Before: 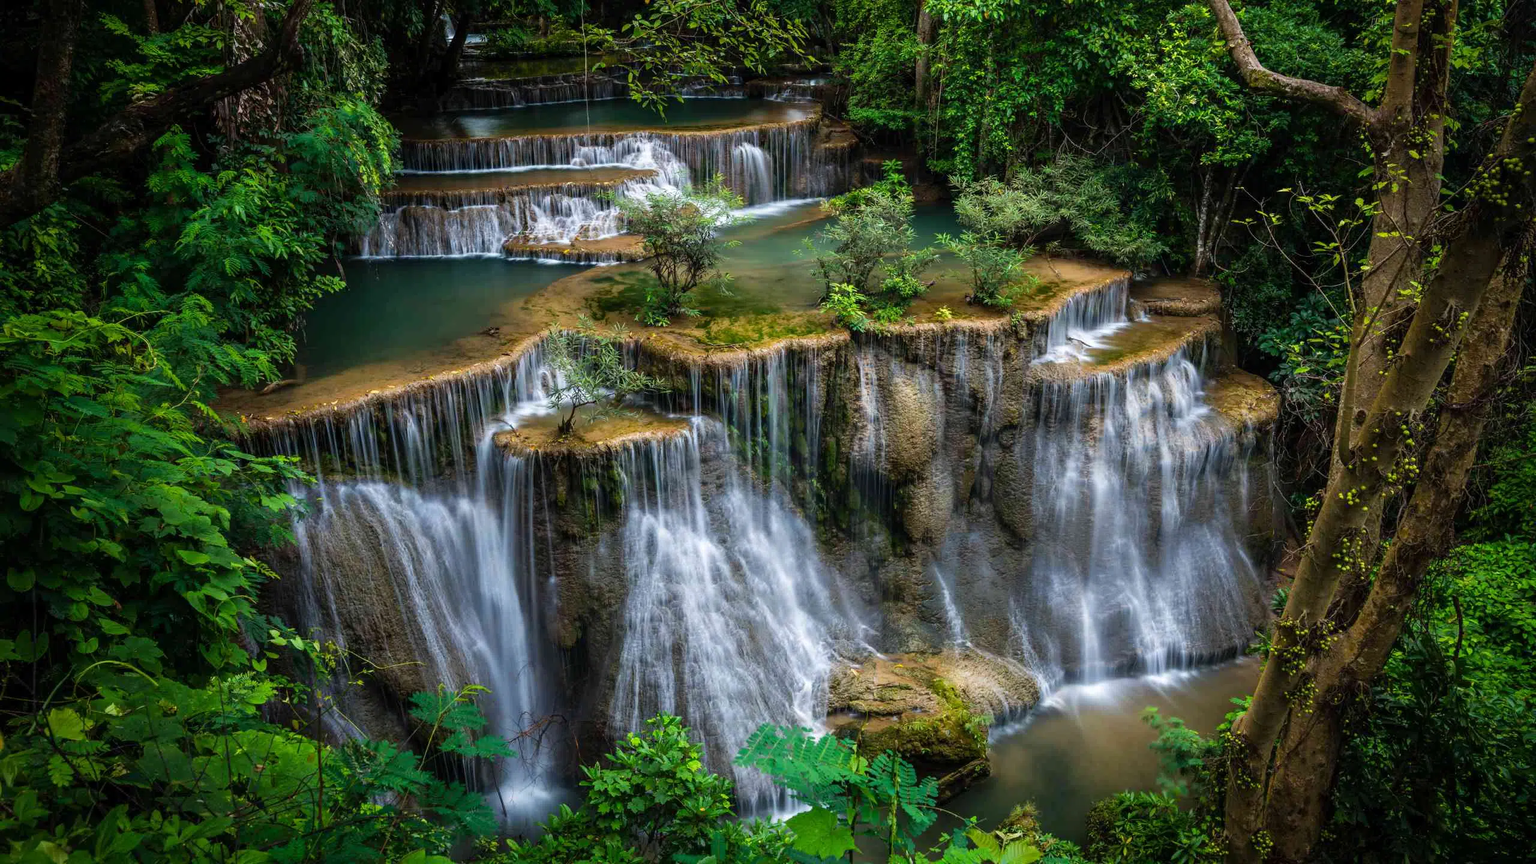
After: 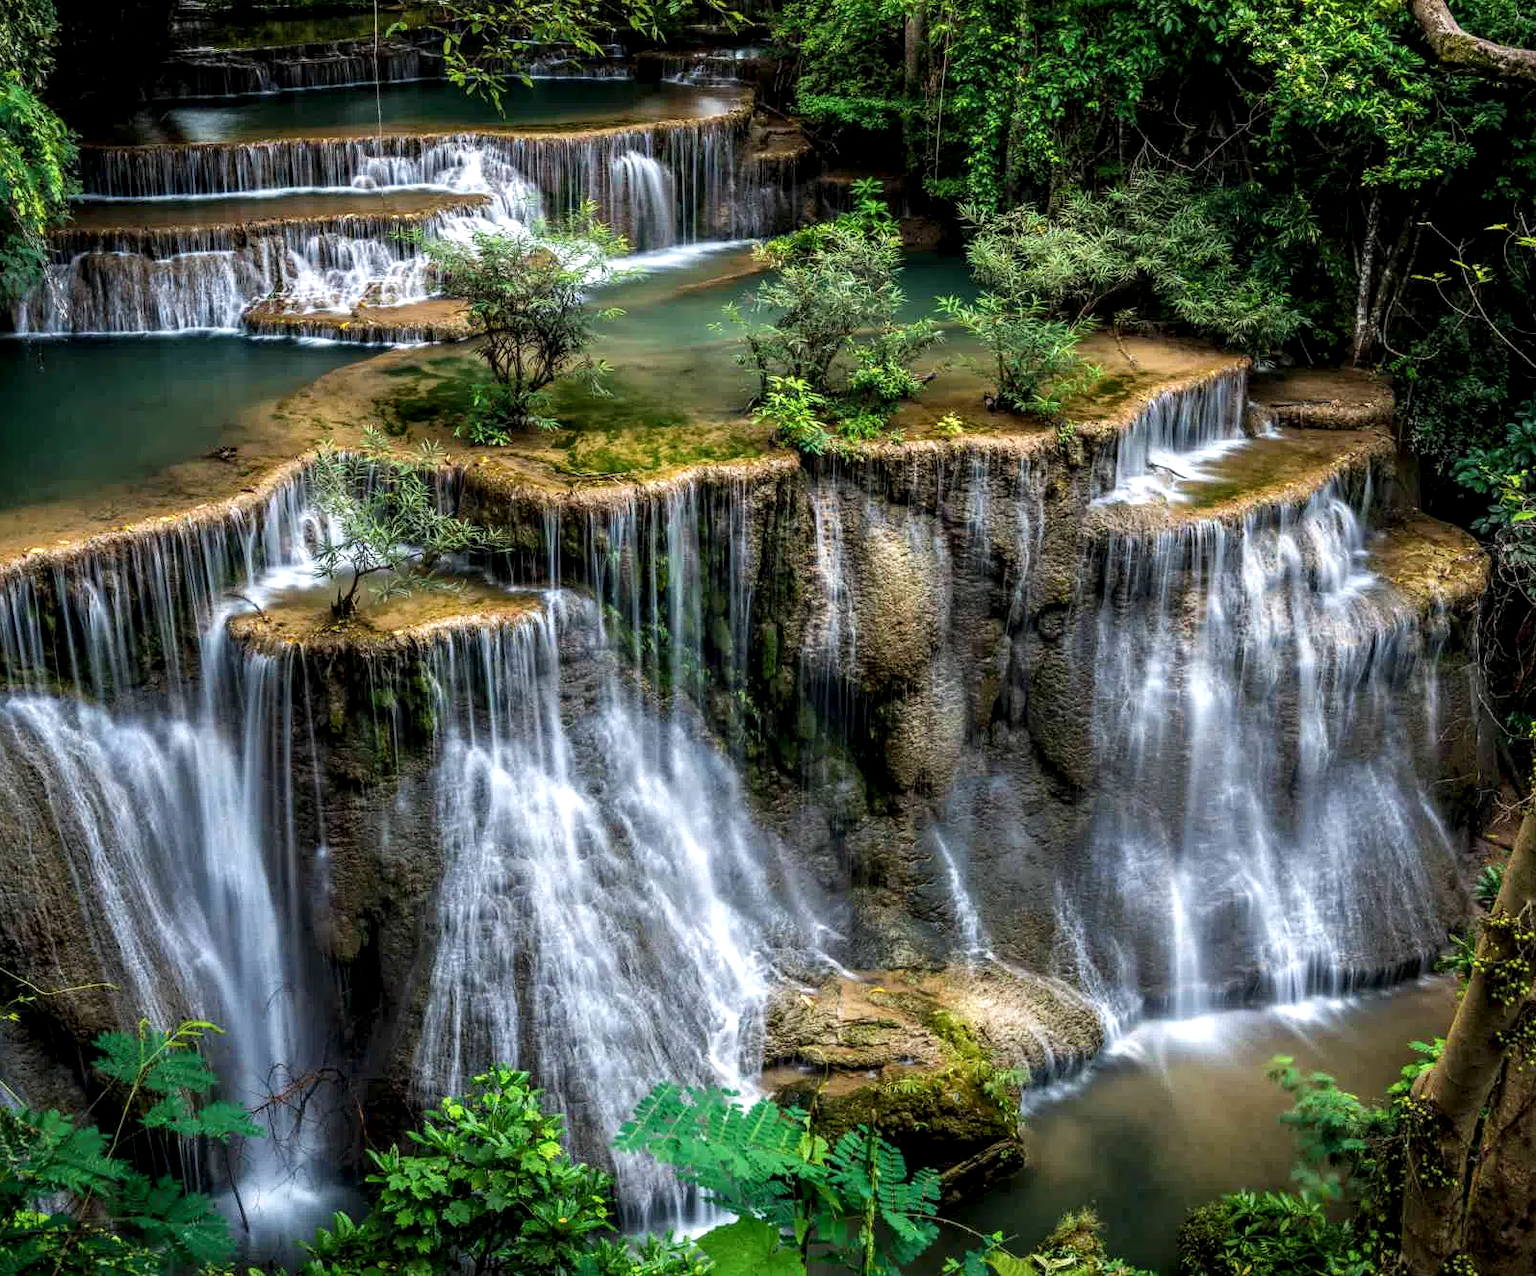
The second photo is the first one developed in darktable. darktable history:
crop and rotate: left 22.918%, top 5.629%, right 14.711%, bottom 2.247%
local contrast: detail 150%
